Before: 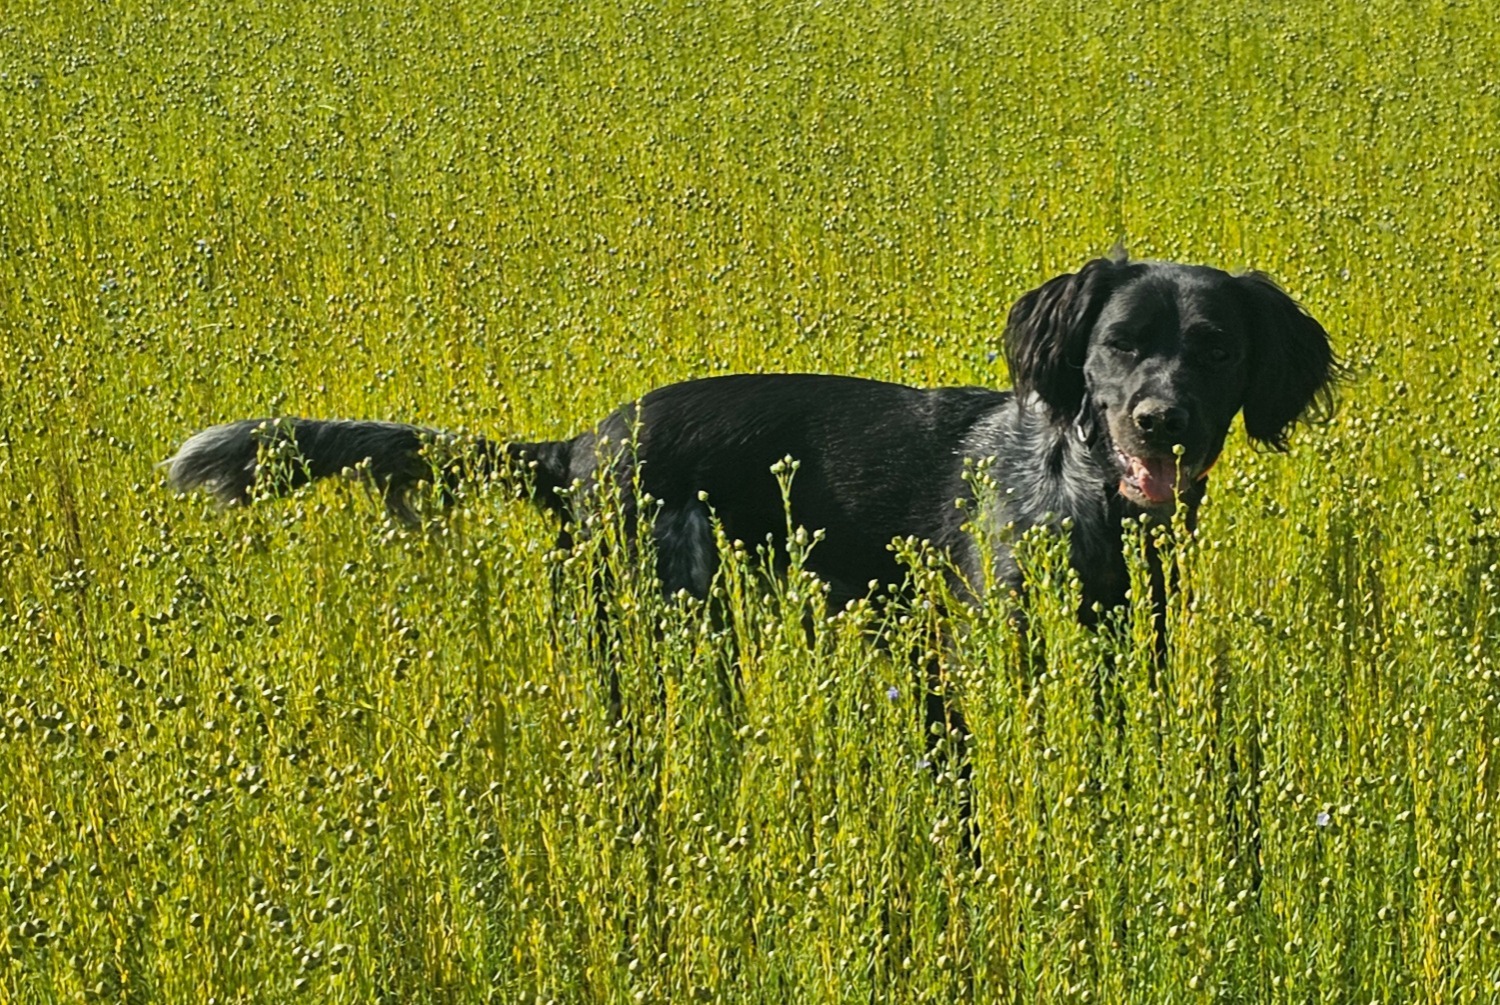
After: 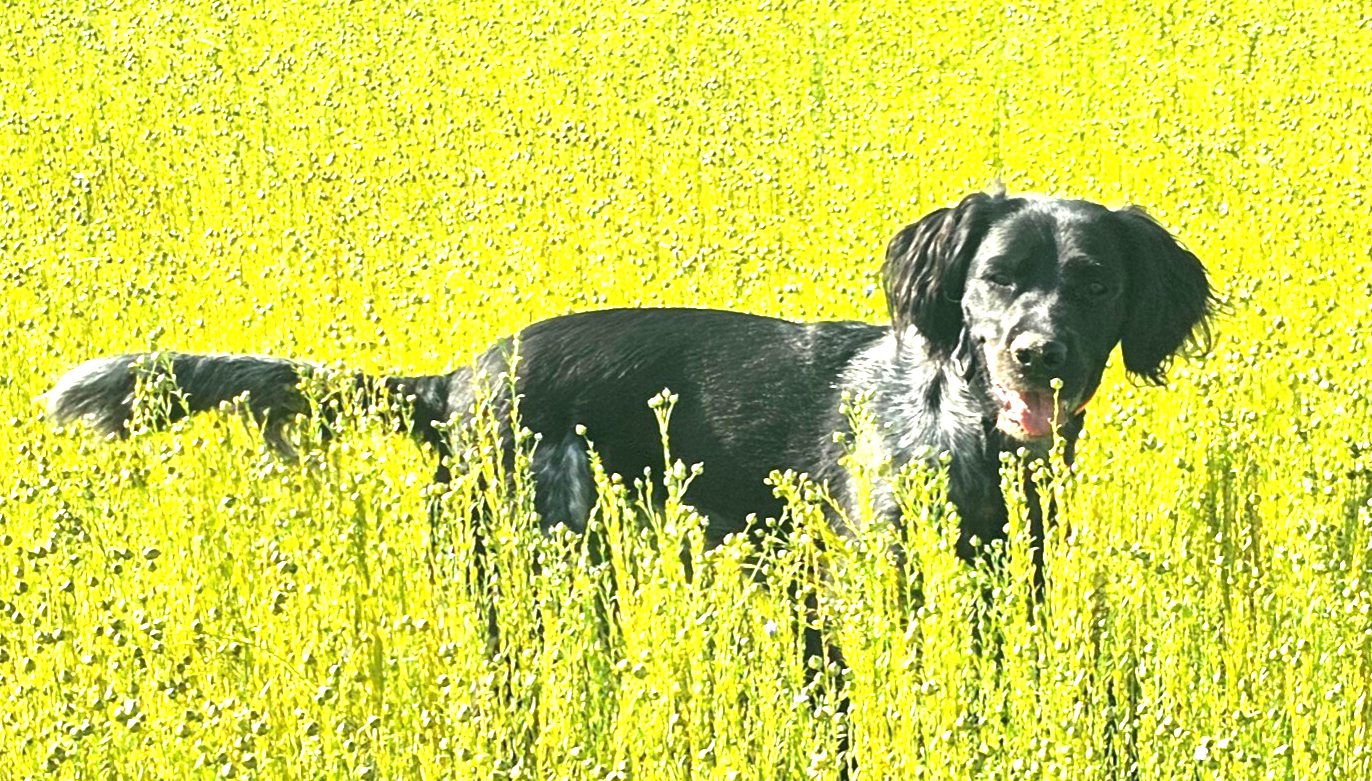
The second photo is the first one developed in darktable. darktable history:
exposure: exposure 2.04 EV, compensate highlight preservation false
crop: left 8.155%, top 6.611%, bottom 15.385%
